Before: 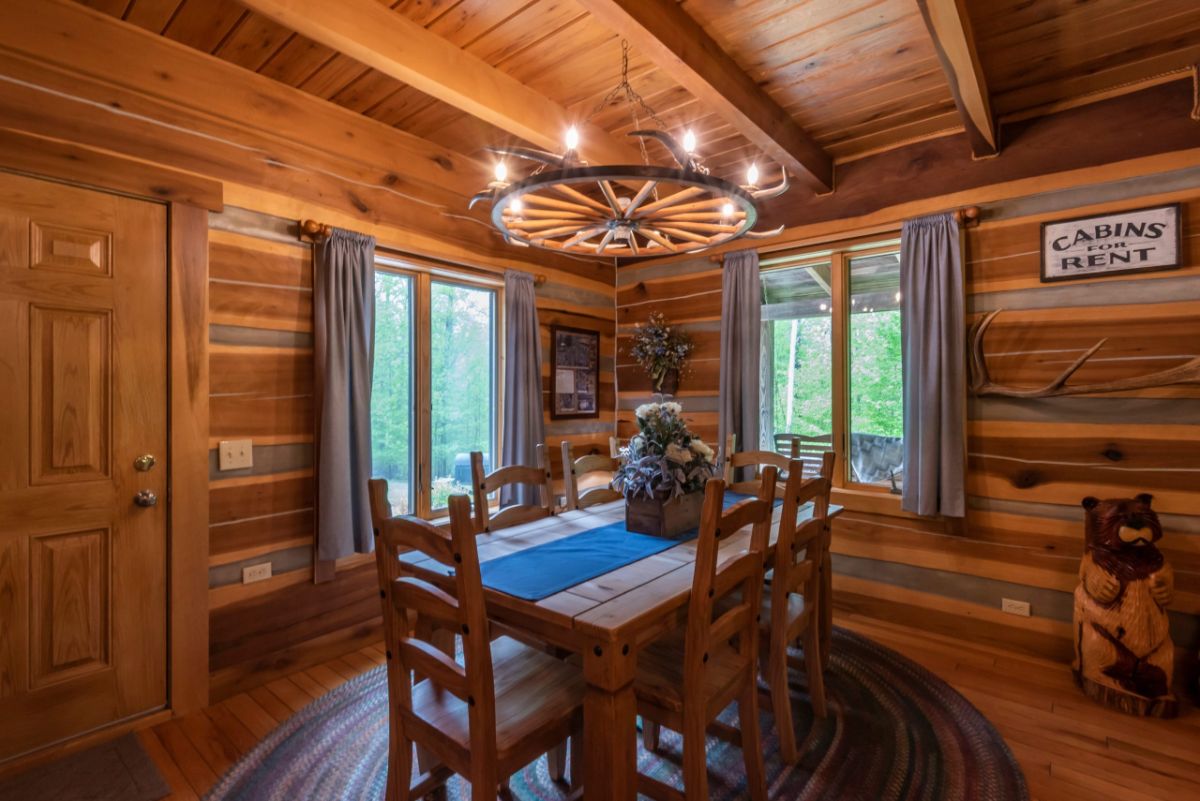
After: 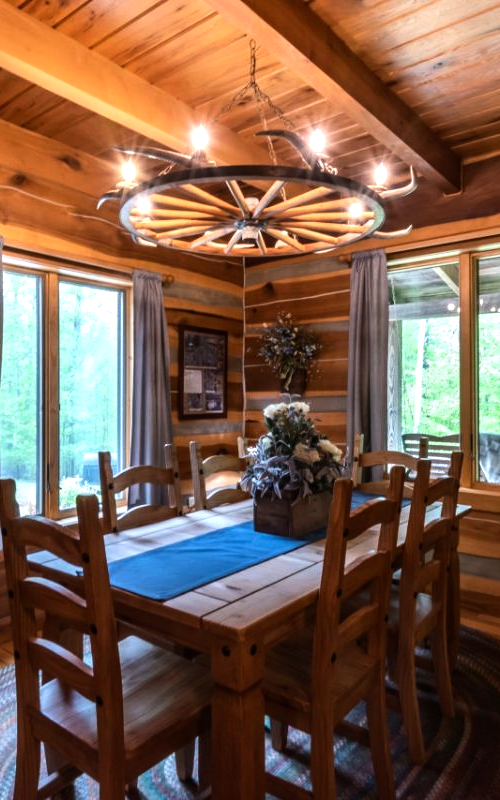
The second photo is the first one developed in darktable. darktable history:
crop: left 31.001%, right 27.323%
tone equalizer: -8 EV -0.767 EV, -7 EV -0.712 EV, -6 EV -0.639 EV, -5 EV -0.374 EV, -3 EV 0.393 EV, -2 EV 0.6 EV, -1 EV 0.701 EV, +0 EV 0.747 EV, edges refinement/feathering 500, mask exposure compensation -1.57 EV, preserve details no
